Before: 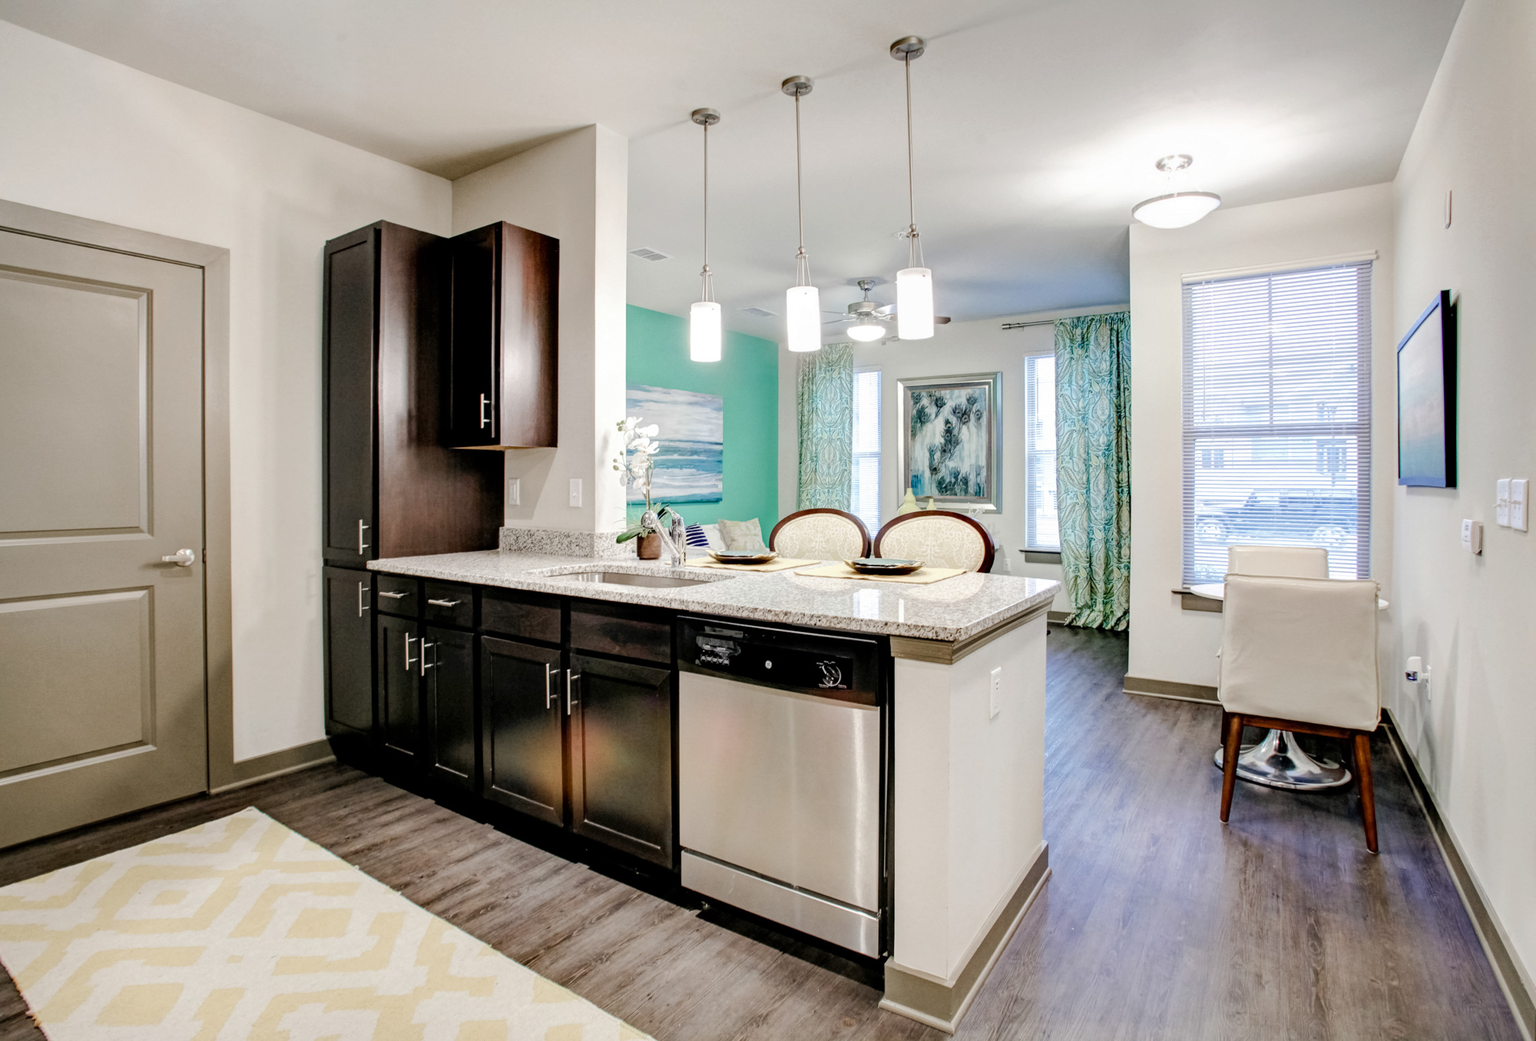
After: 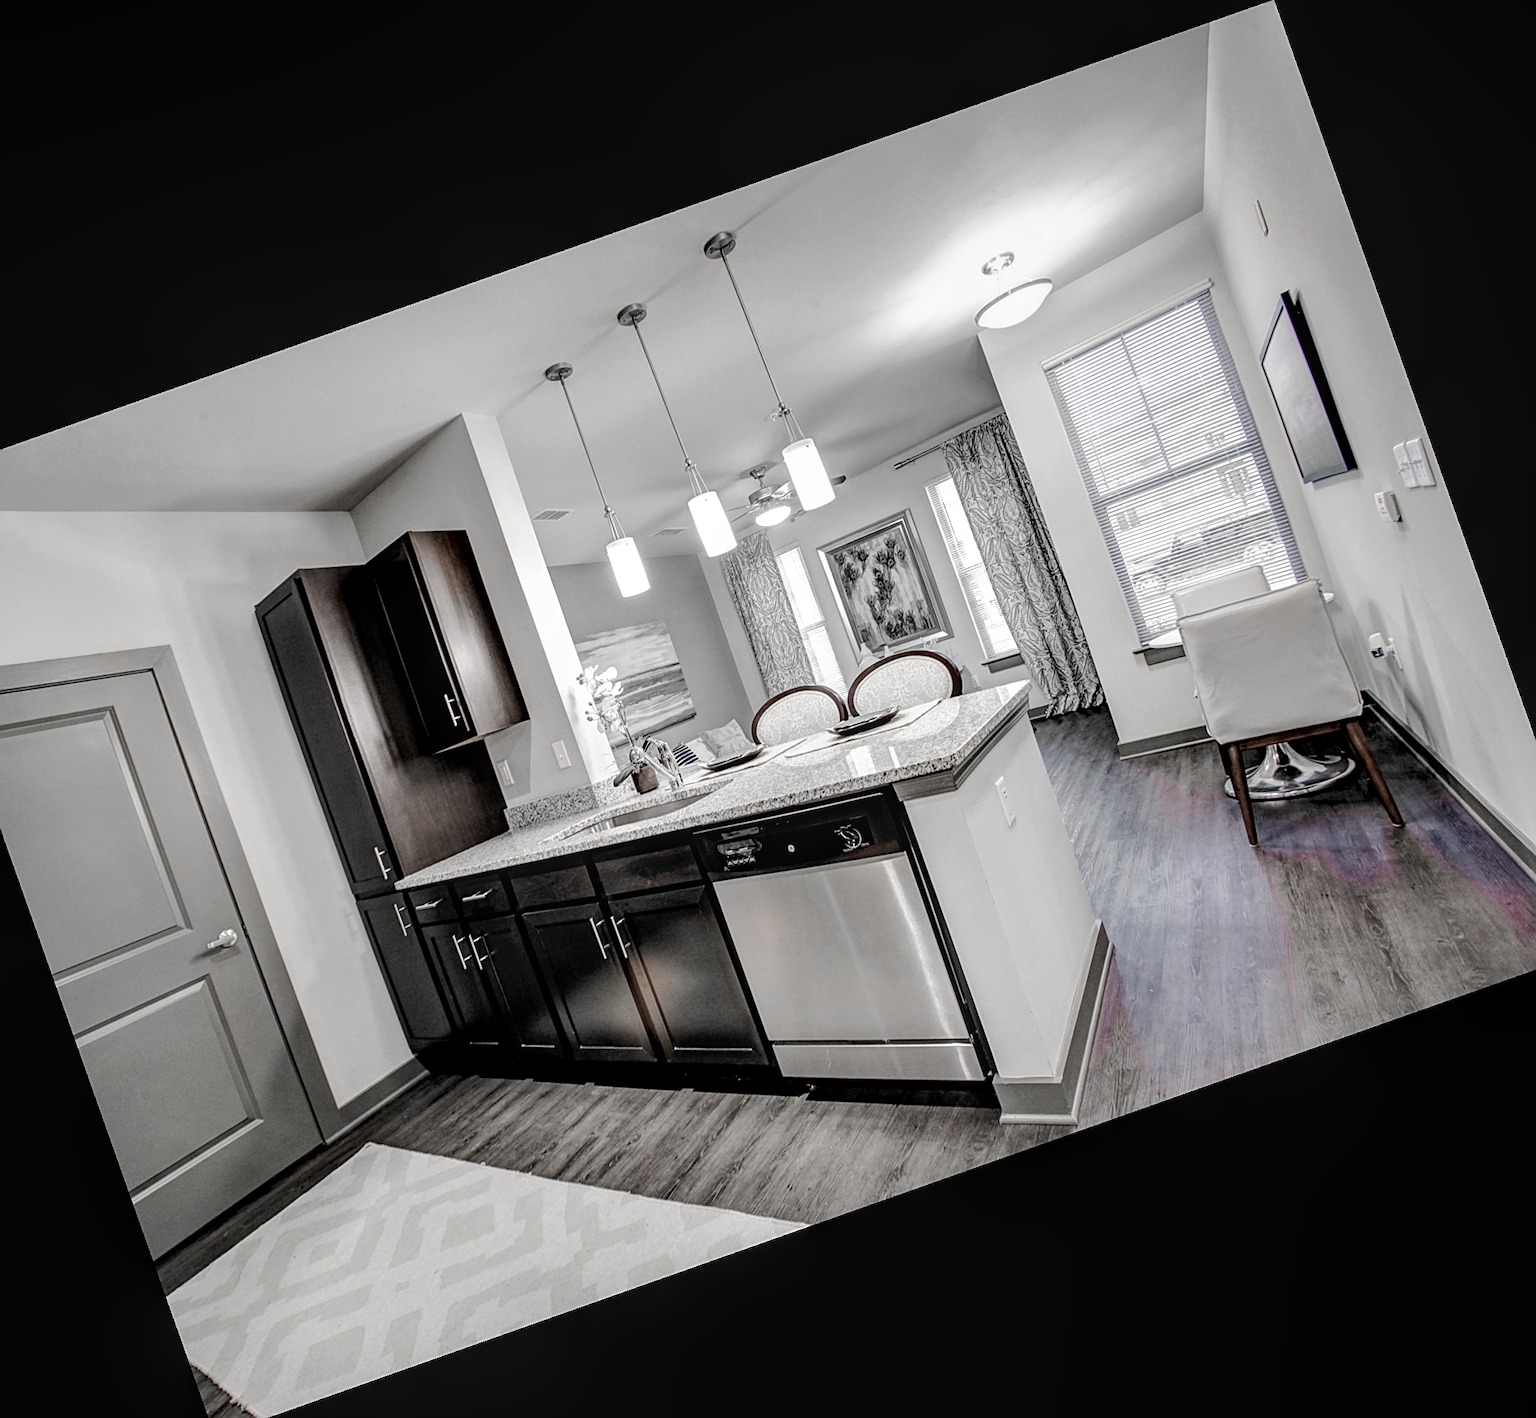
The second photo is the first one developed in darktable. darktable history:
local contrast: on, module defaults
contrast brightness saturation: contrast 0.033, brightness -0.04
sharpen: on, module defaults
color zones: curves: ch0 [(0, 0.278) (0.143, 0.5) (0.286, 0.5) (0.429, 0.5) (0.571, 0.5) (0.714, 0.5) (0.857, 0.5) (1, 0.5)]; ch1 [(0, 1) (0.143, 0.165) (0.286, 0) (0.429, 0) (0.571, 0) (0.714, 0) (0.857, 0.5) (1, 0.5)]; ch2 [(0, 0.508) (0.143, 0.5) (0.286, 0.5) (0.429, 0.5) (0.571, 0.5) (0.714, 0.5) (0.857, 0.5) (1, 0.5)]
crop and rotate: angle 19.47°, left 6.852%, right 4.113%, bottom 1.14%
